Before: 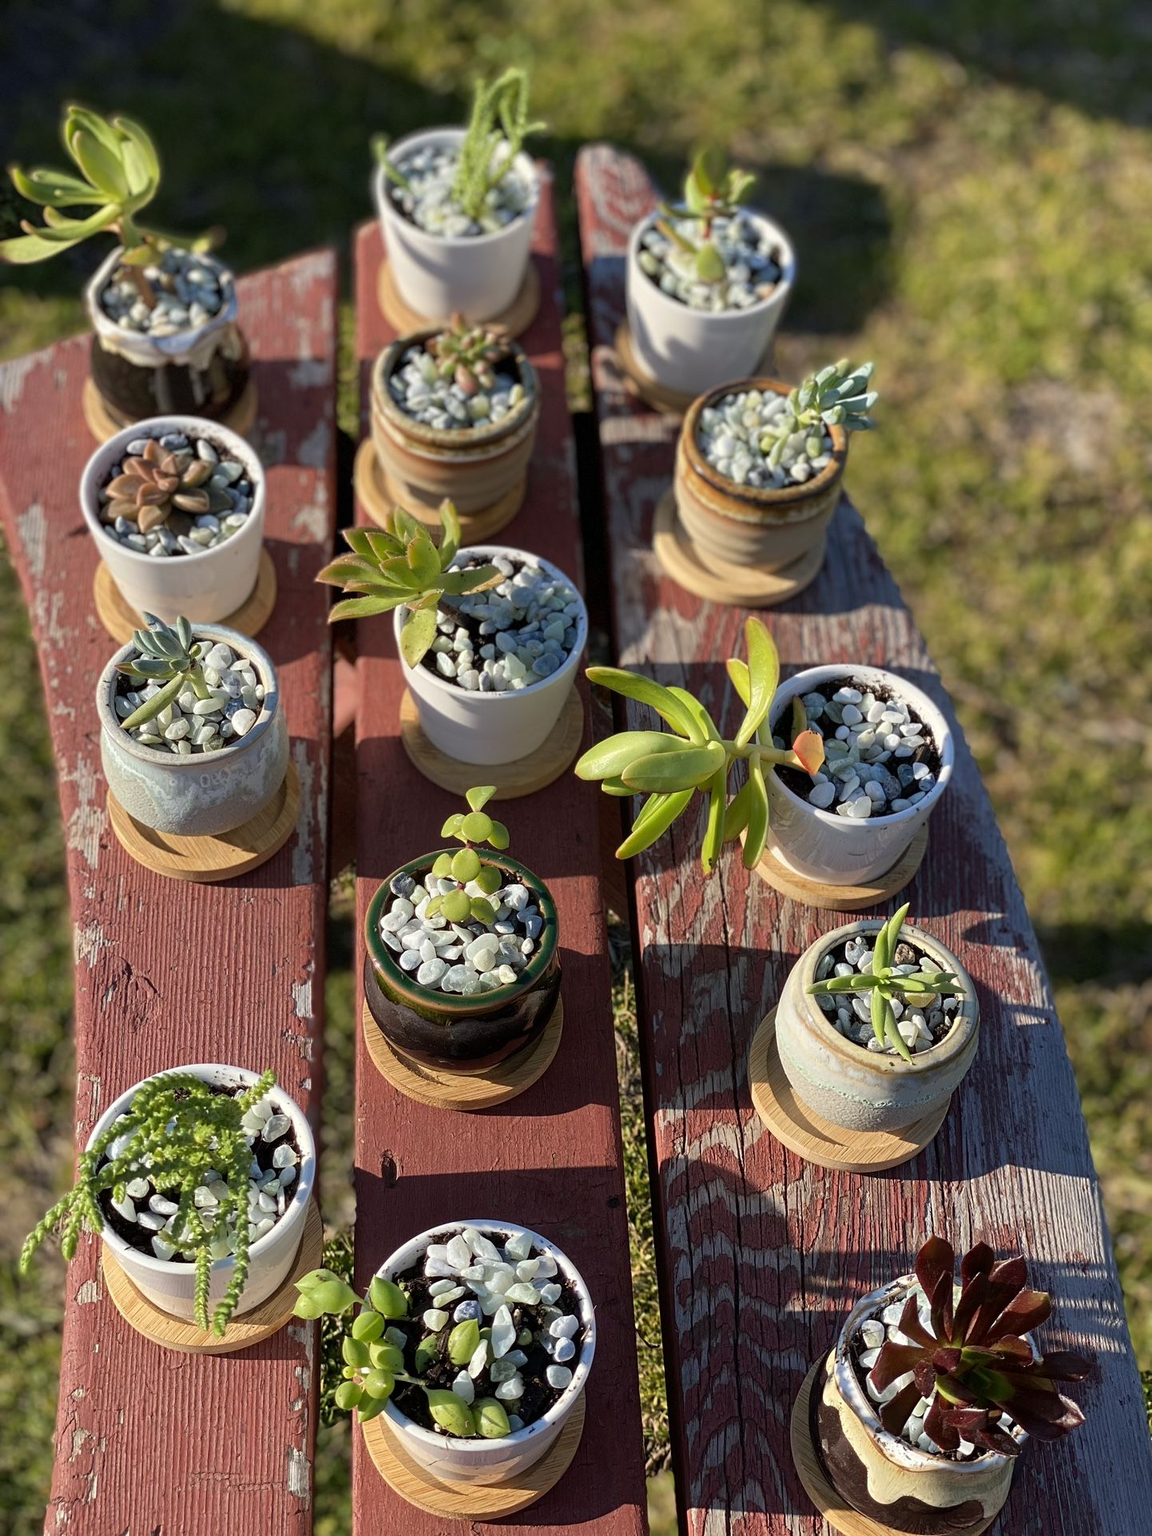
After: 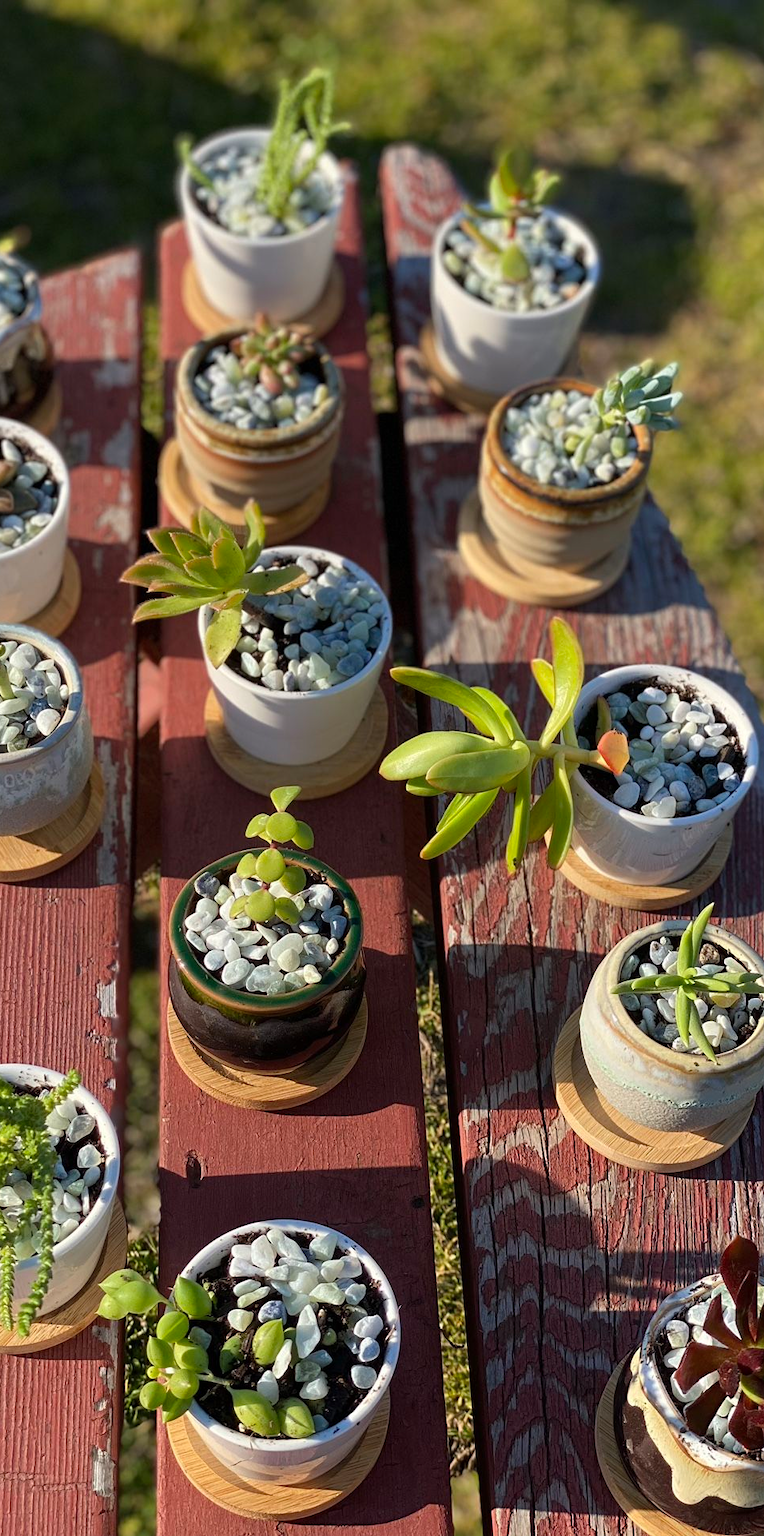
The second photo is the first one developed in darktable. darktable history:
crop: left 17.045%, right 16.532%
